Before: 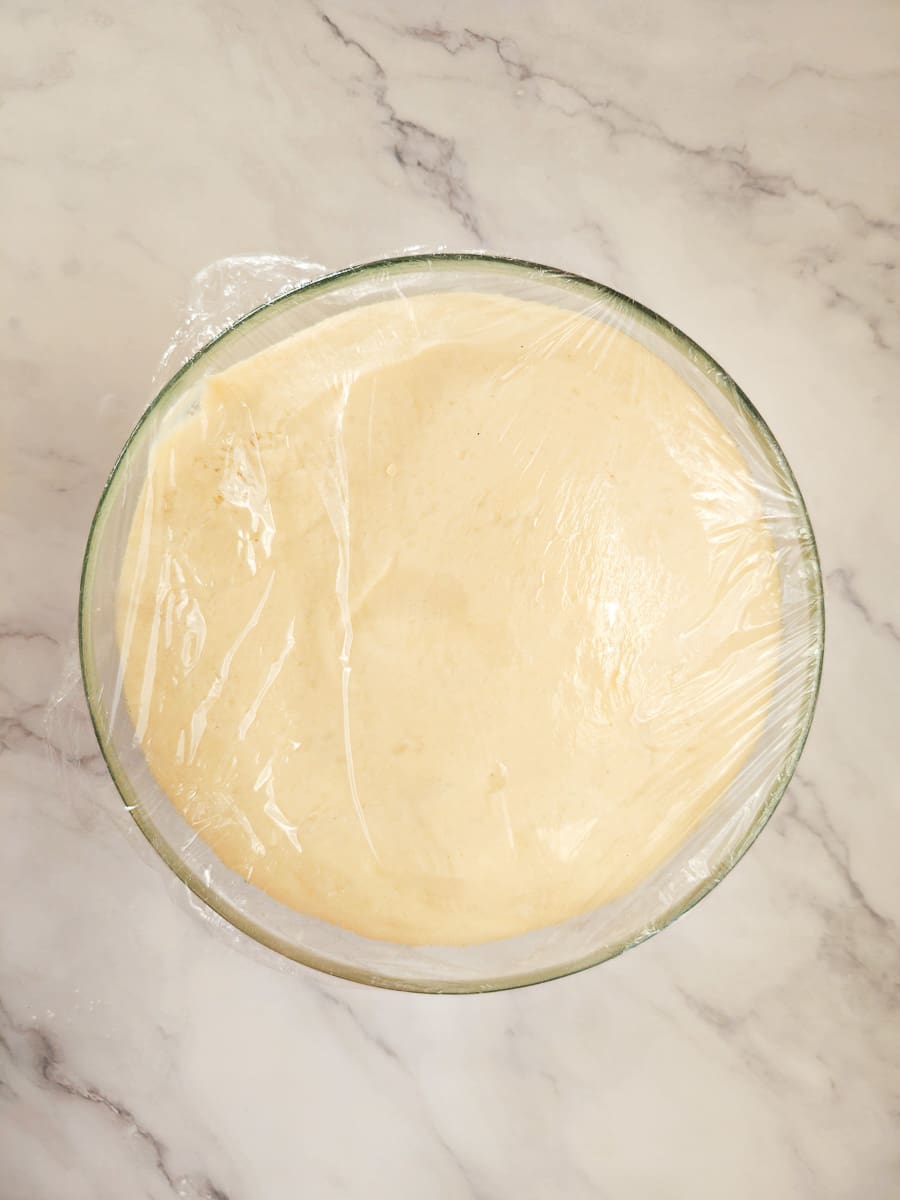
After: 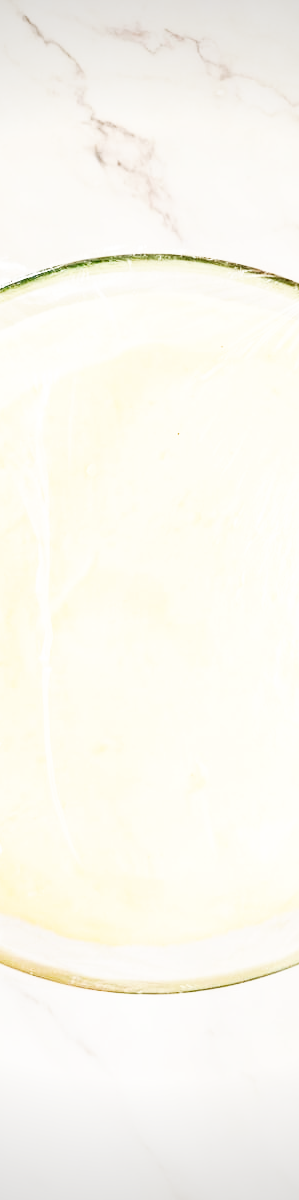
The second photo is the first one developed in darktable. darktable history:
base curve: curves: ch0 [(0, 0) (0.007, 0.004) (0.027, 0.03) (0.046, 0.07) (0.207, 0.54) (0.442, 0.872) (0.673, 0.972) (1, 1)], preserve colors none
vignetting: on, module defaults
crop: left 33.36%, right 33.36%
color balance rgb: perceptual saturation grading › global saturation 20%, perceptual saturation grading › highlights -25%, perceptual saturation grading › shadows 25%
